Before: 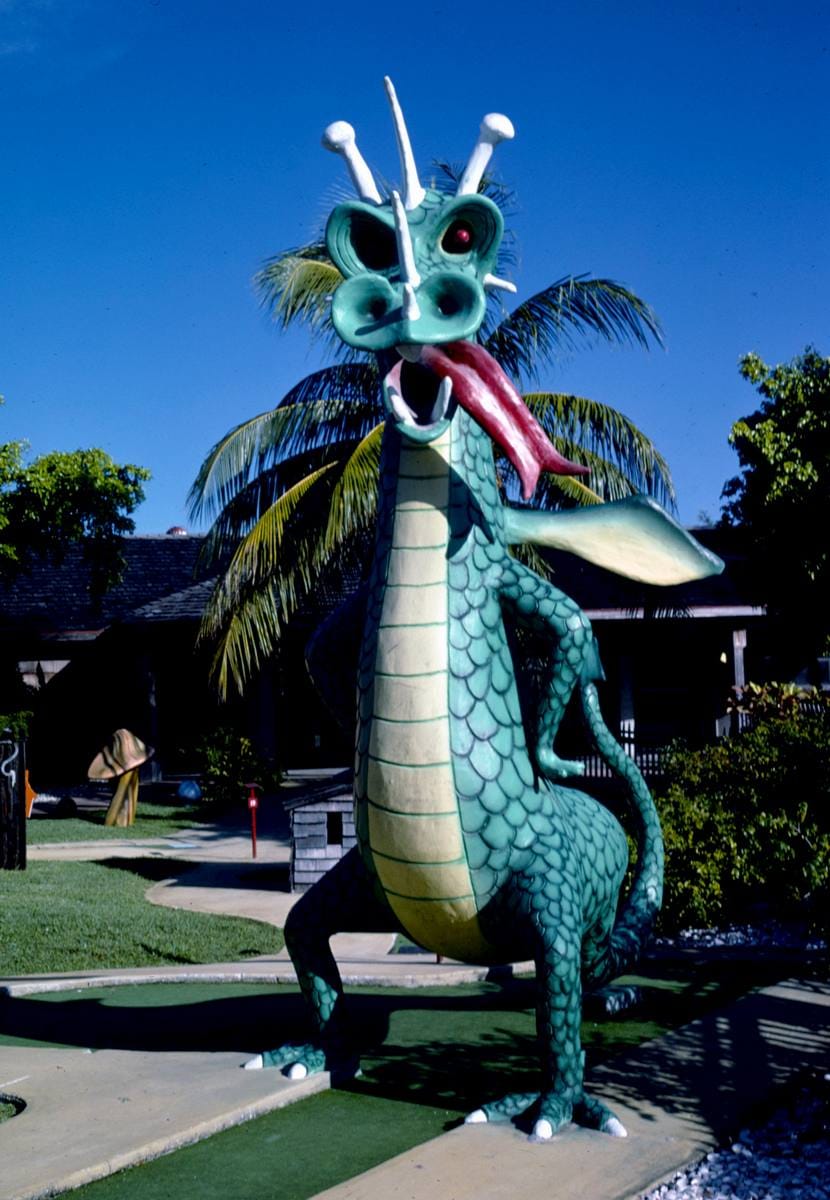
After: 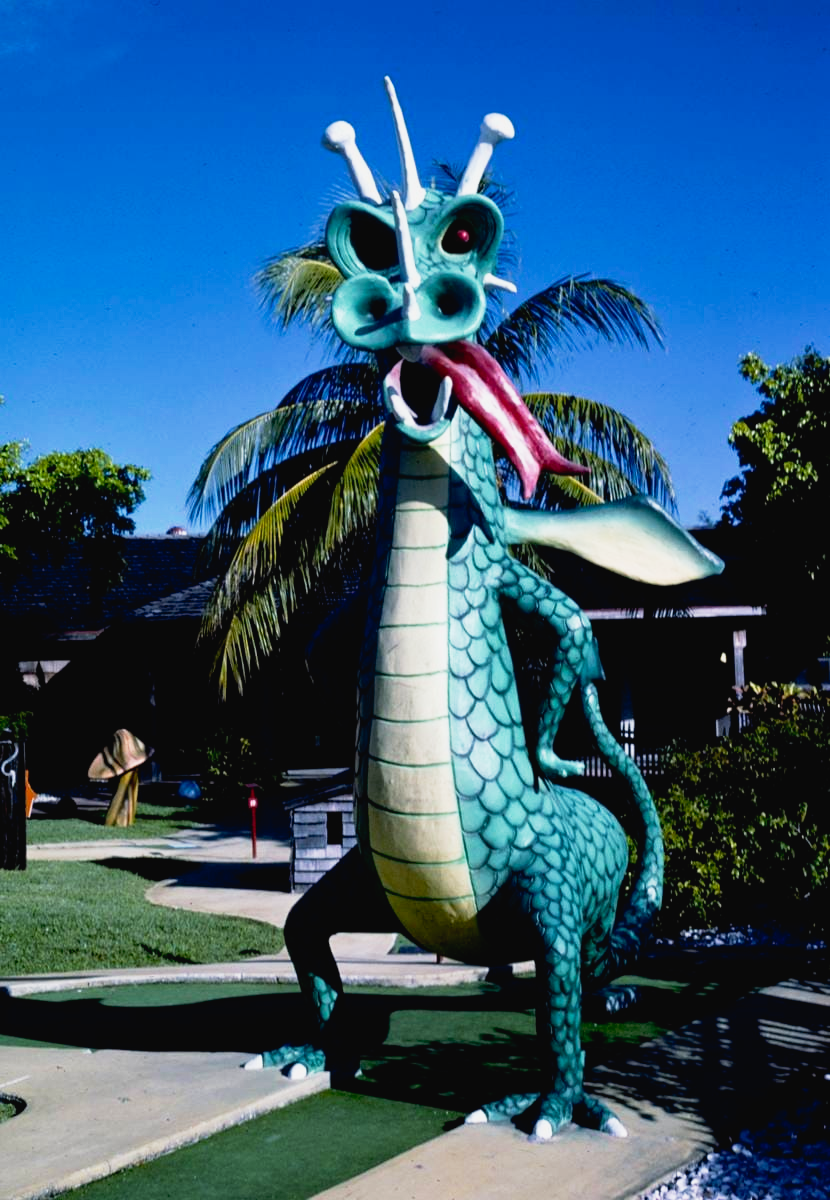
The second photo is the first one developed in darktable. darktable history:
tone curve: curves: ch0 [(0, 0.024) (0.031, 0.027) (0.113, 0.069) (0.198, 0.18) (0.304, 0.303) (0.441, 0.462) (0.557, 0.6) (0.711, 0.79) (0.812, 0.878) (0.927, 0.935) (1, 0.963)]; ch1 [(0, 0) (0.222, 0.2) (0.343, 0.325) (0.45, 0.441) (0.502, 0.501) (0.527, 0.534) (0.55, 0.561) (0.632, 0.656) (0.735, 0.754) (1, 1)]; ch2 [(0, 0) (0.249, 0.222) (0.352, 0.348) (0.424, 0.439) (0.476, 0.482) (0.499, 0.501) (0.517, 0.516) (0.532, 0.544) (0.558, 0.585) (0.596, 0.629) (0.726, 0.745) (0.82, 0.796) (0.998, 0.928)], preserve colors none
